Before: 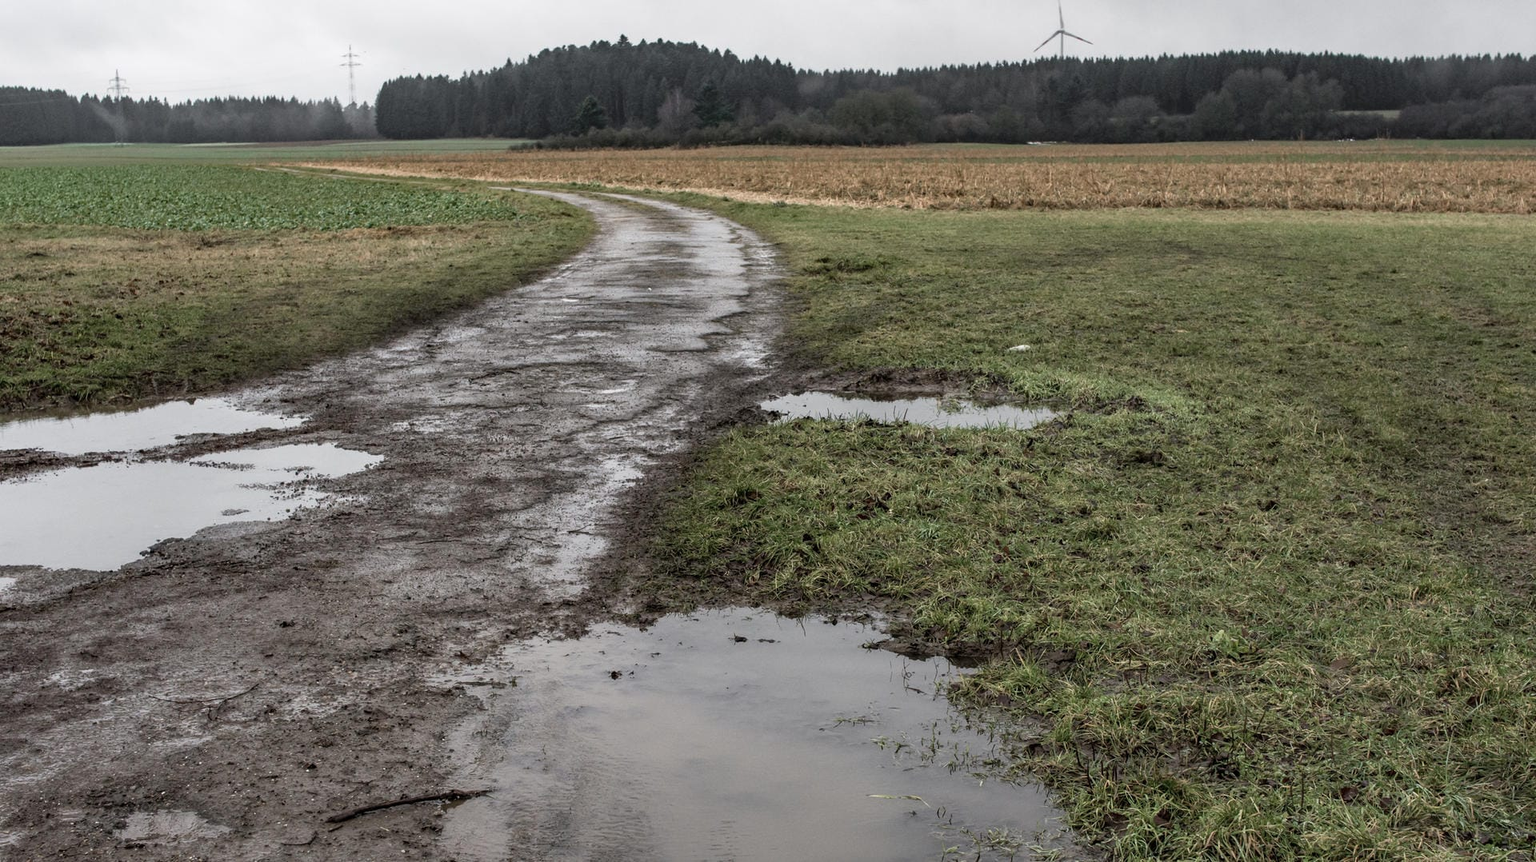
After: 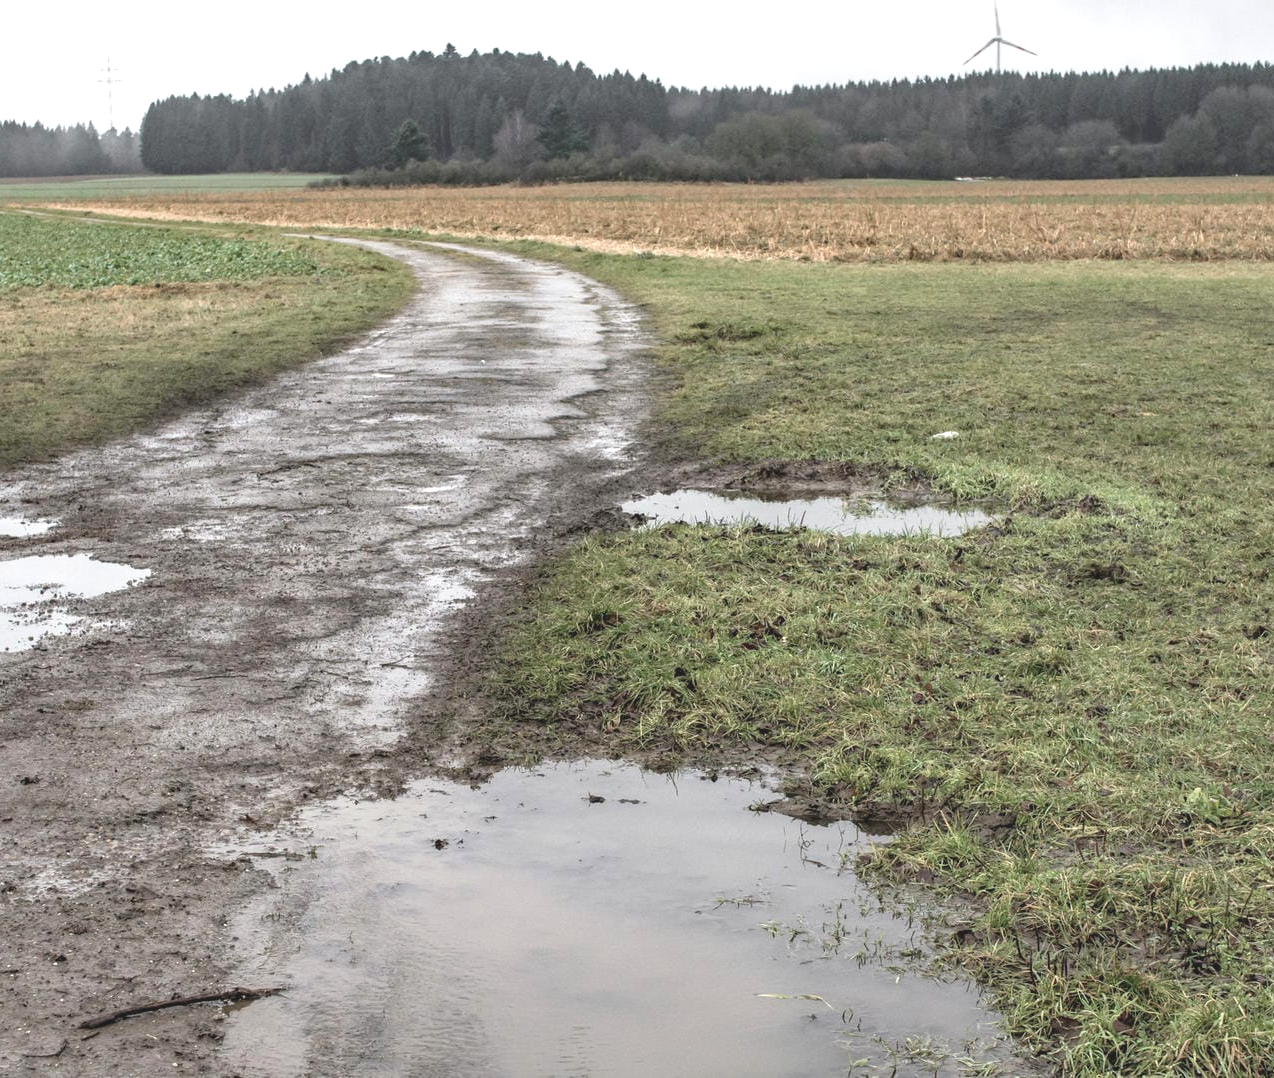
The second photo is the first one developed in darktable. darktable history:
crop: left 17.155%, right 16.479%
exposure: exposure 0.951 EV, compensate highlight preservation false
contrast brightness saturation: contrast -0.166, brightness 0.045, saturation -0.134
